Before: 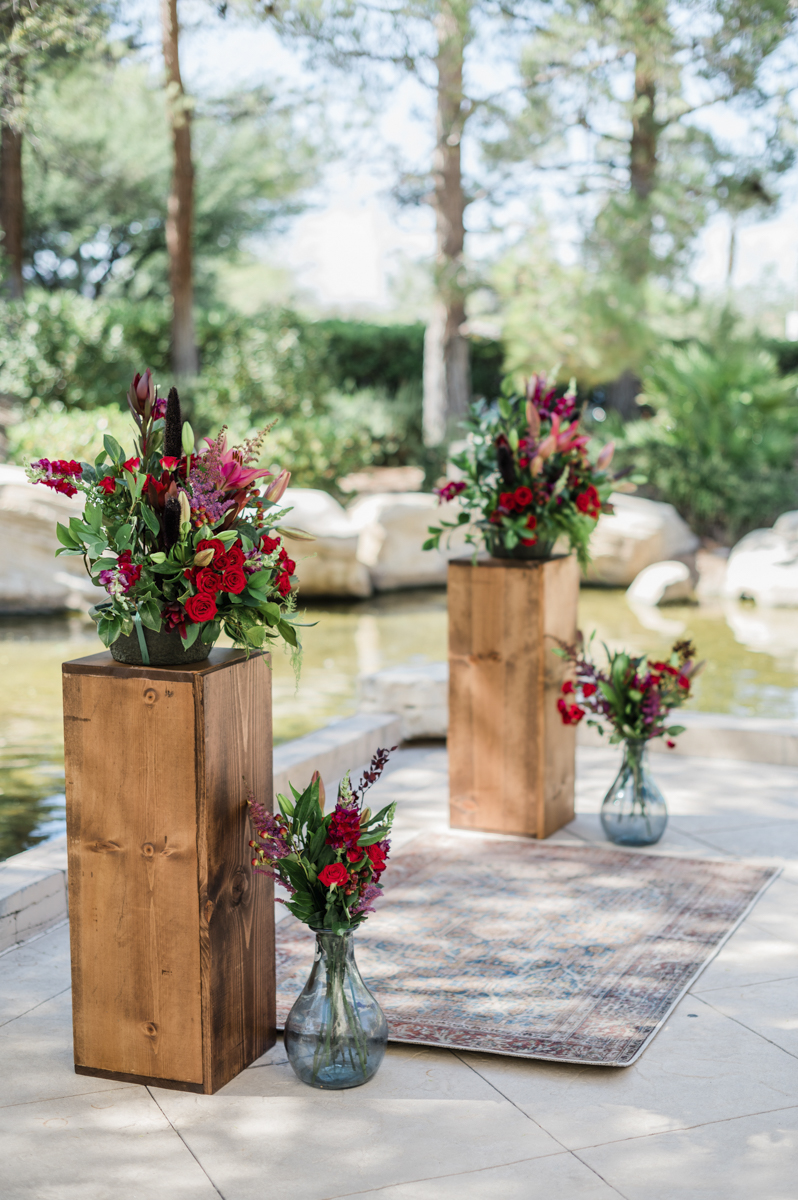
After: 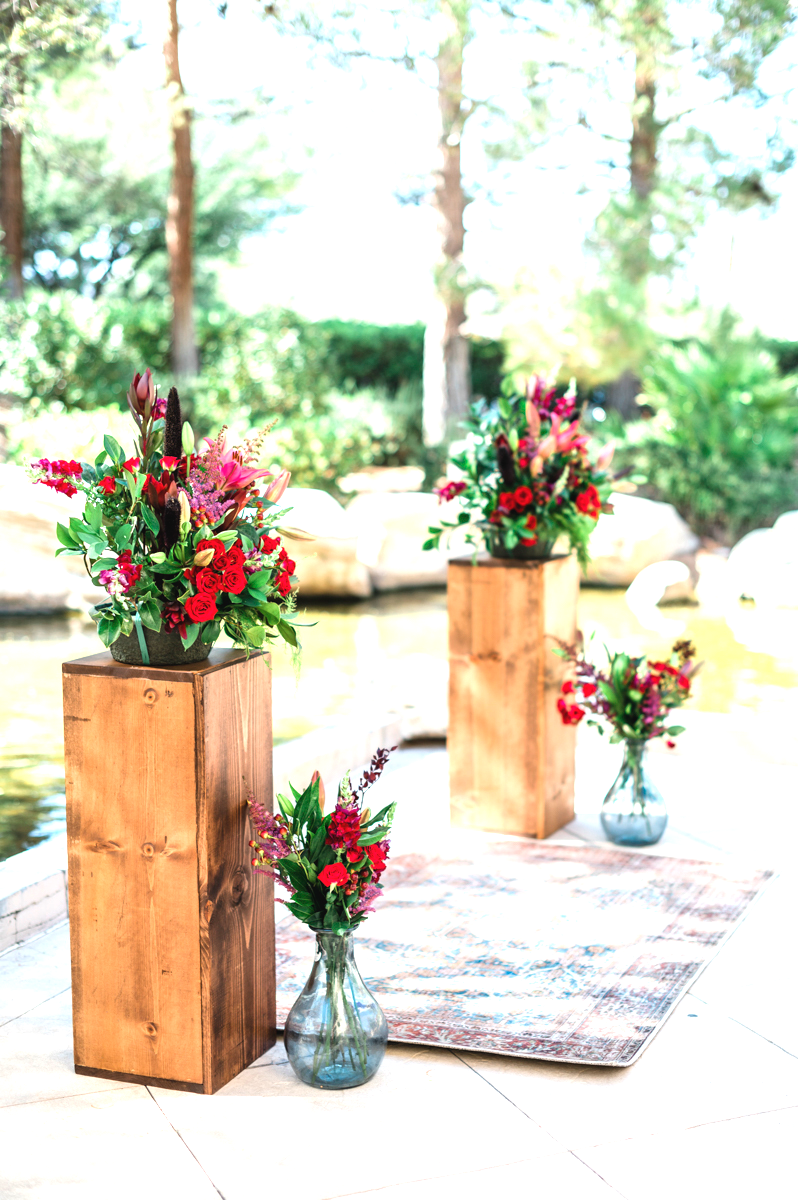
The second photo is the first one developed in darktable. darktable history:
exposure: black level correction -0.002, exposure 1.111 EV, compensate highlight preservation false
